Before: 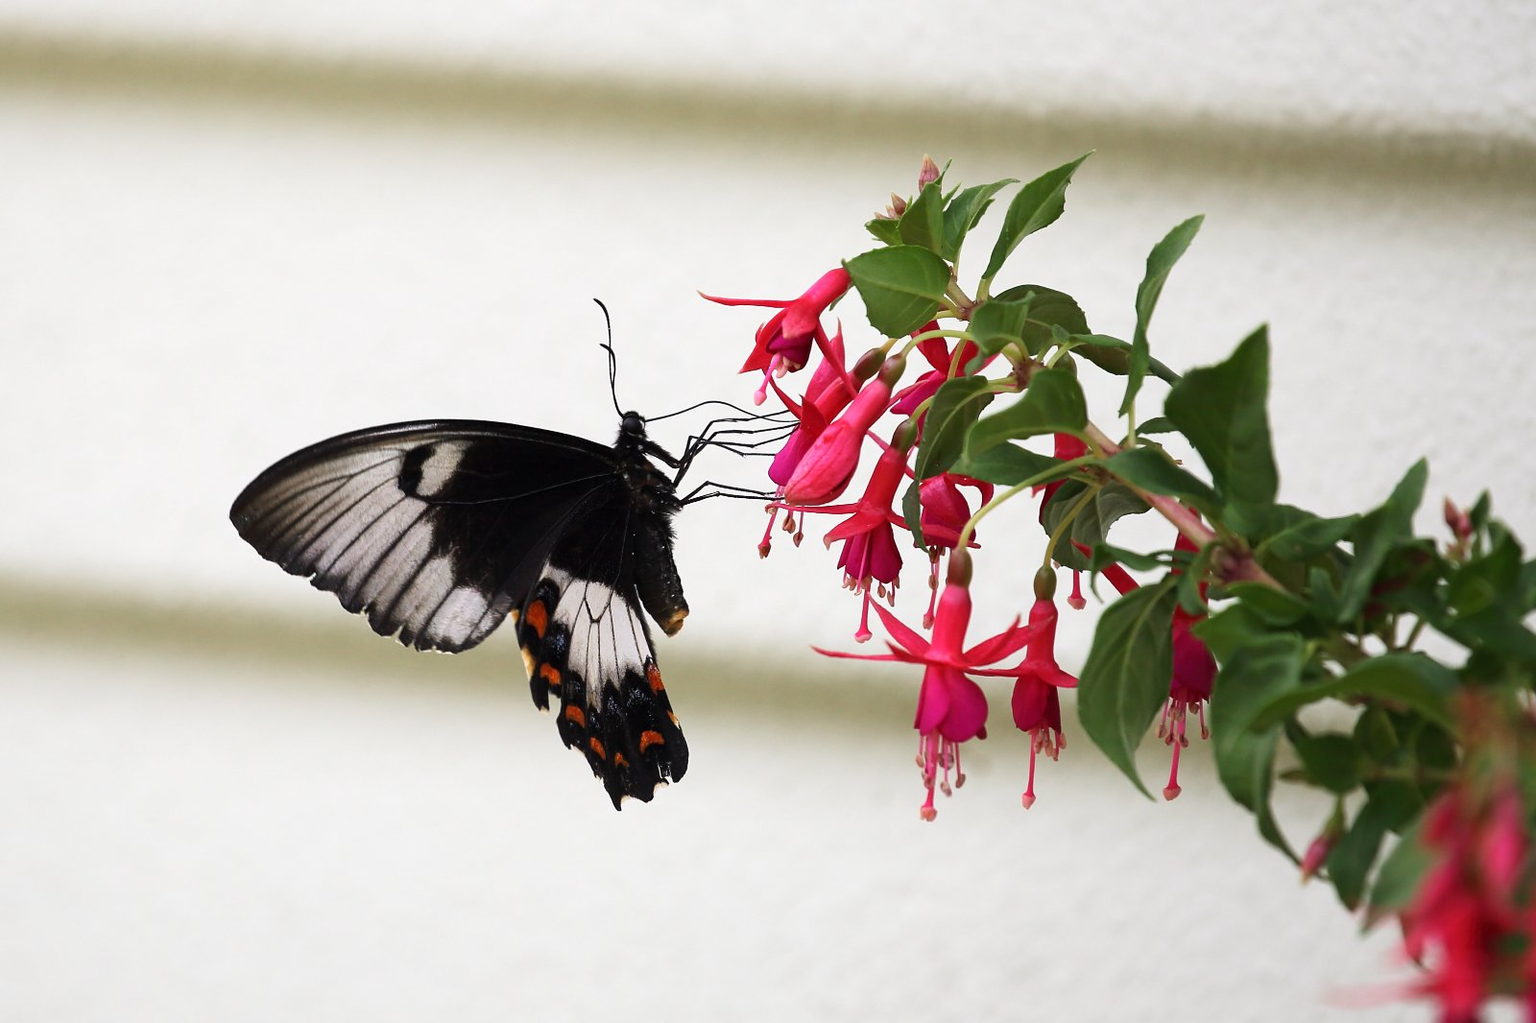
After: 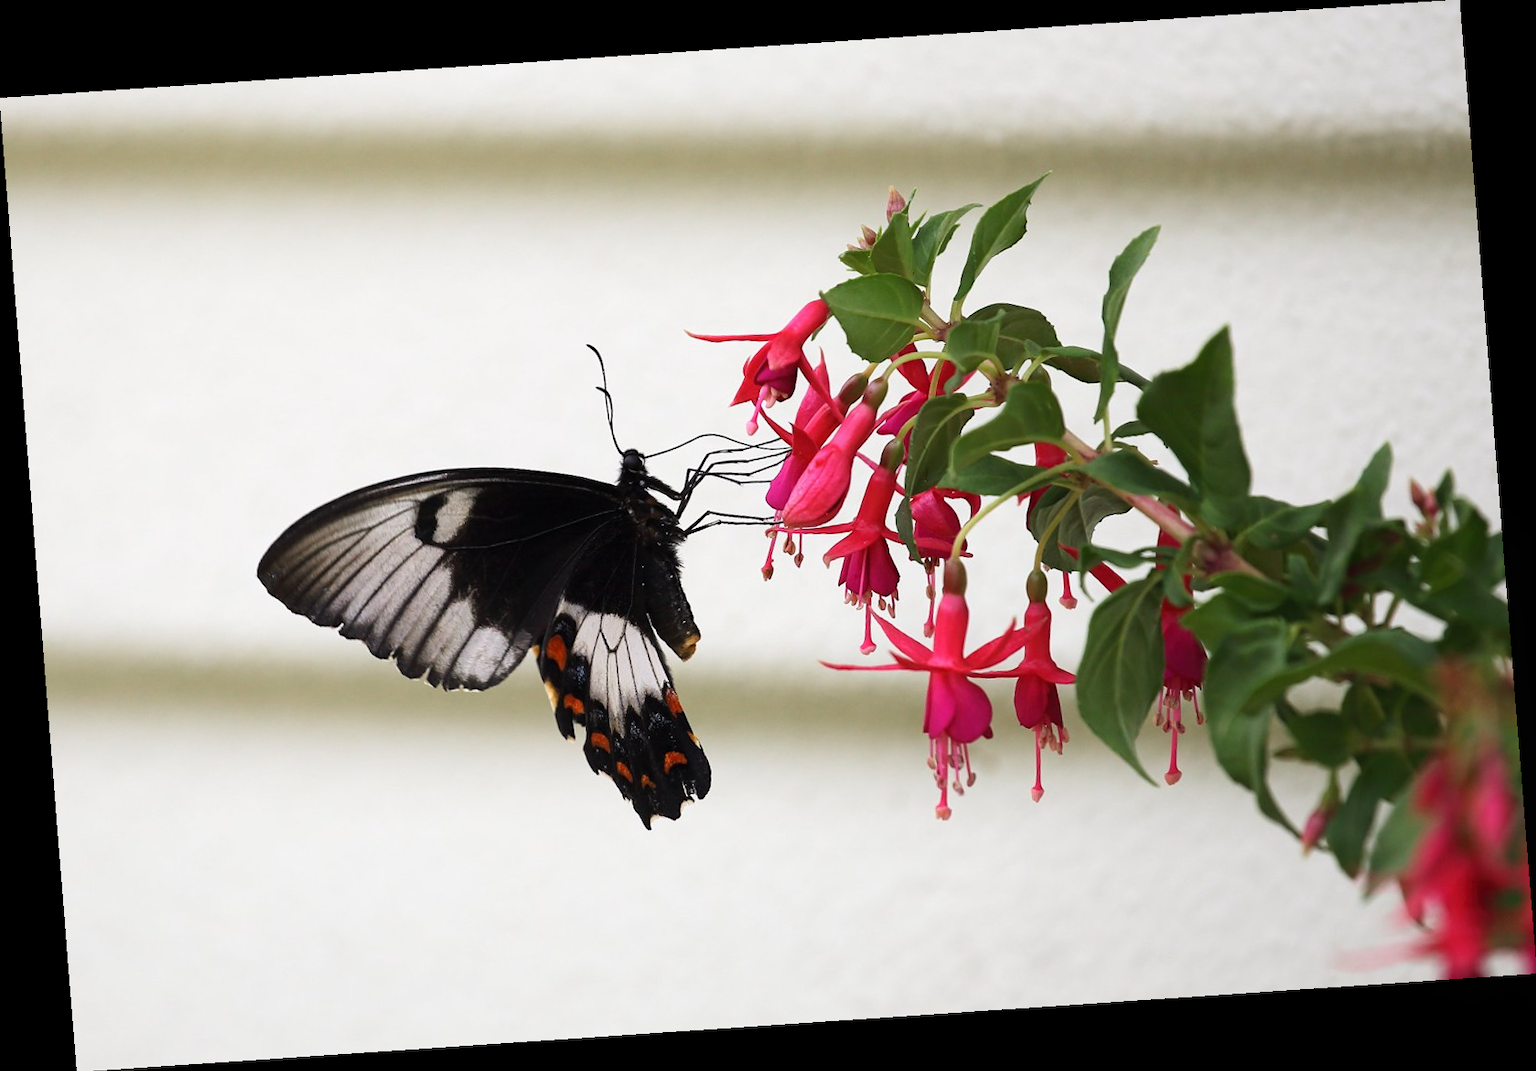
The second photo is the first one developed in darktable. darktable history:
contrast equalizer: y [[0.5, 0.5, 0.472, 0.5, 0.5, 0.5], [0.5 ×6], [0.5 ×6], [0 ×6], [0 ×6]]
rotate and perspective: rotation -4.2°, shear 0.006, automatic cropping off
